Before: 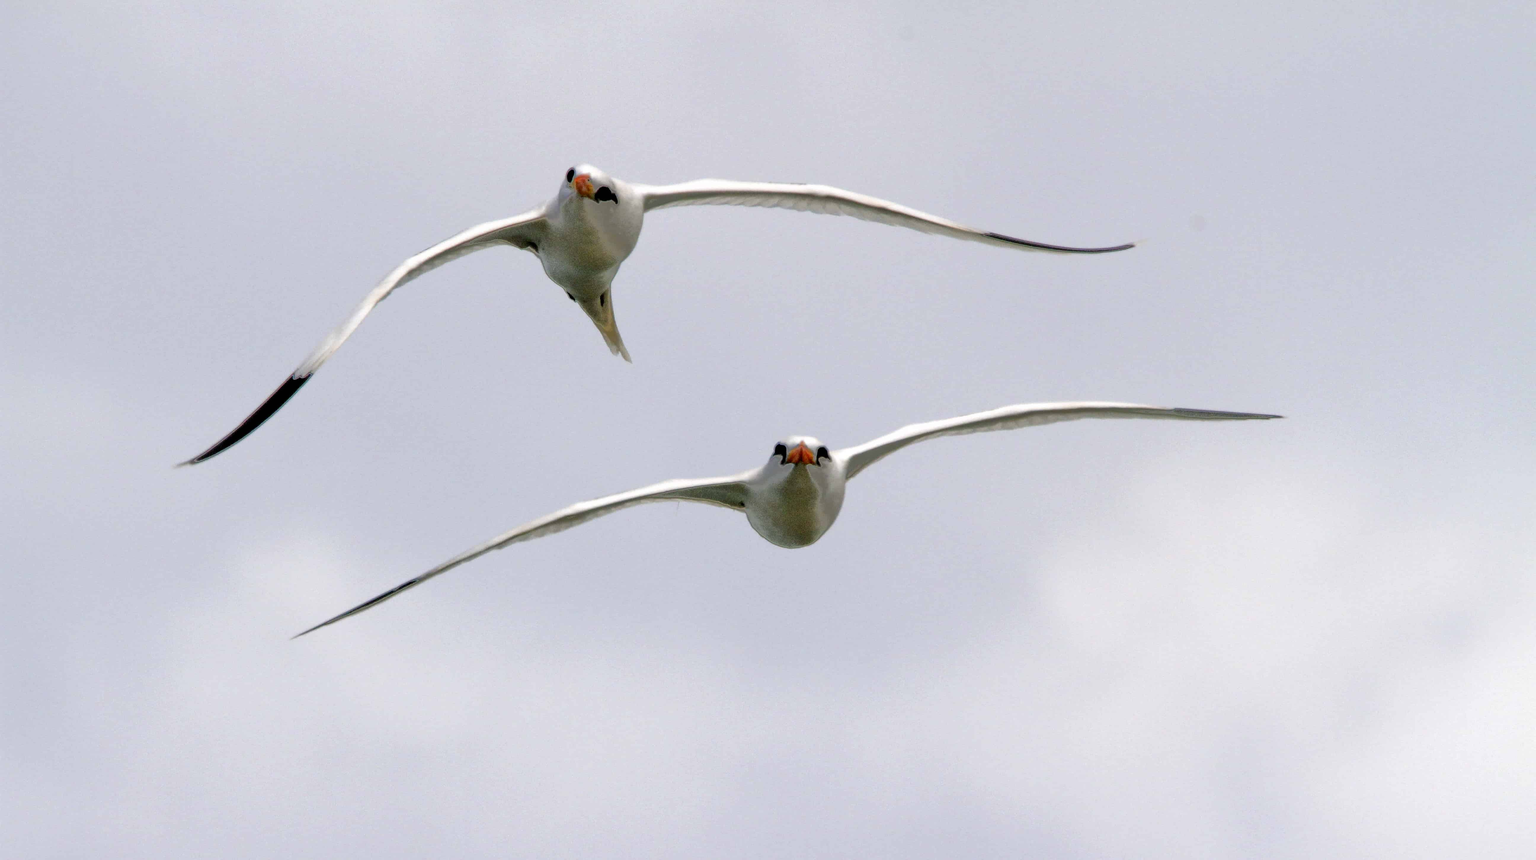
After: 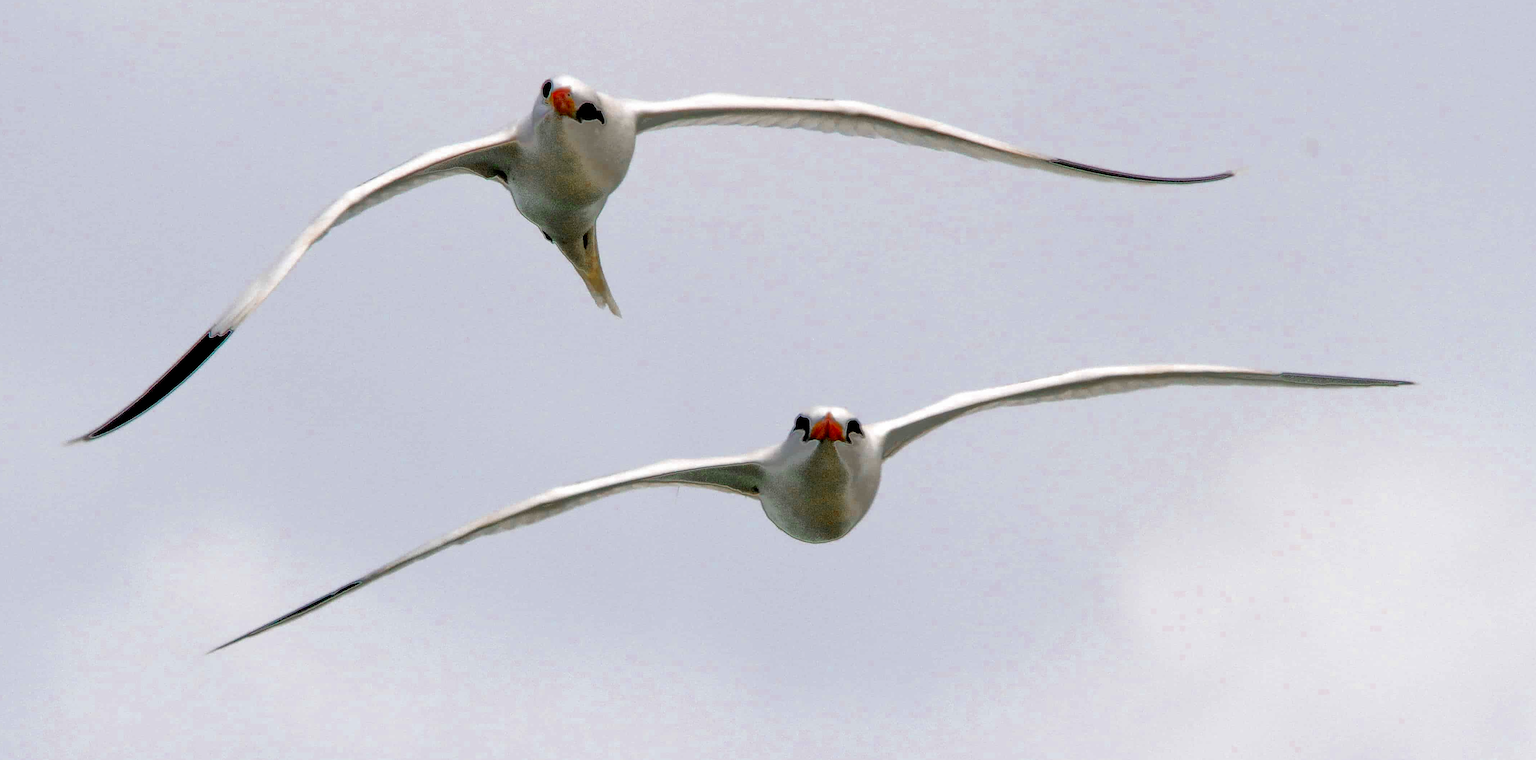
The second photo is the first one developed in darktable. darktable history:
color zones: curves: ch0 [(0.11, 0.396) (0.195, 0.36) (0.25, 0.5) (0.303, 0.412) (0.357, 0.544) (0.75, 0.5) (0.967, 0.328)]; ch1 [(0, 0.468) (0.112, 0.512) (0.202, 0.6) (0.25, 0.5) (0.307, 0.352) (0.357, 0.544) (0.75, 0.5) (0.963, 0.524)], mix 20.84%
crop: left 7.92%, top 11.926%, right 9.922%, bottom 15.47%
sharpen: on, module defaults
